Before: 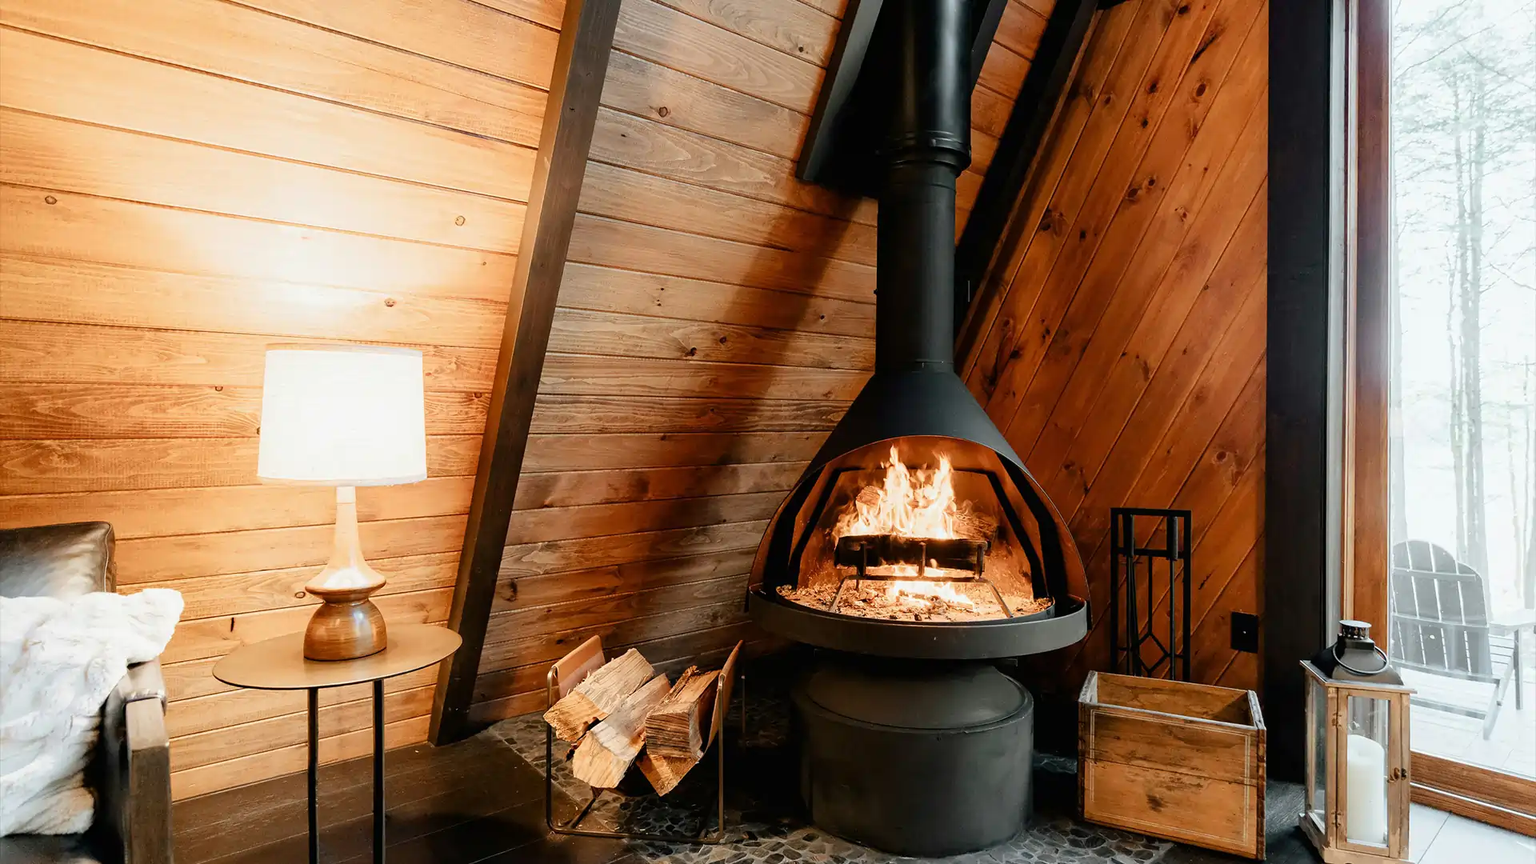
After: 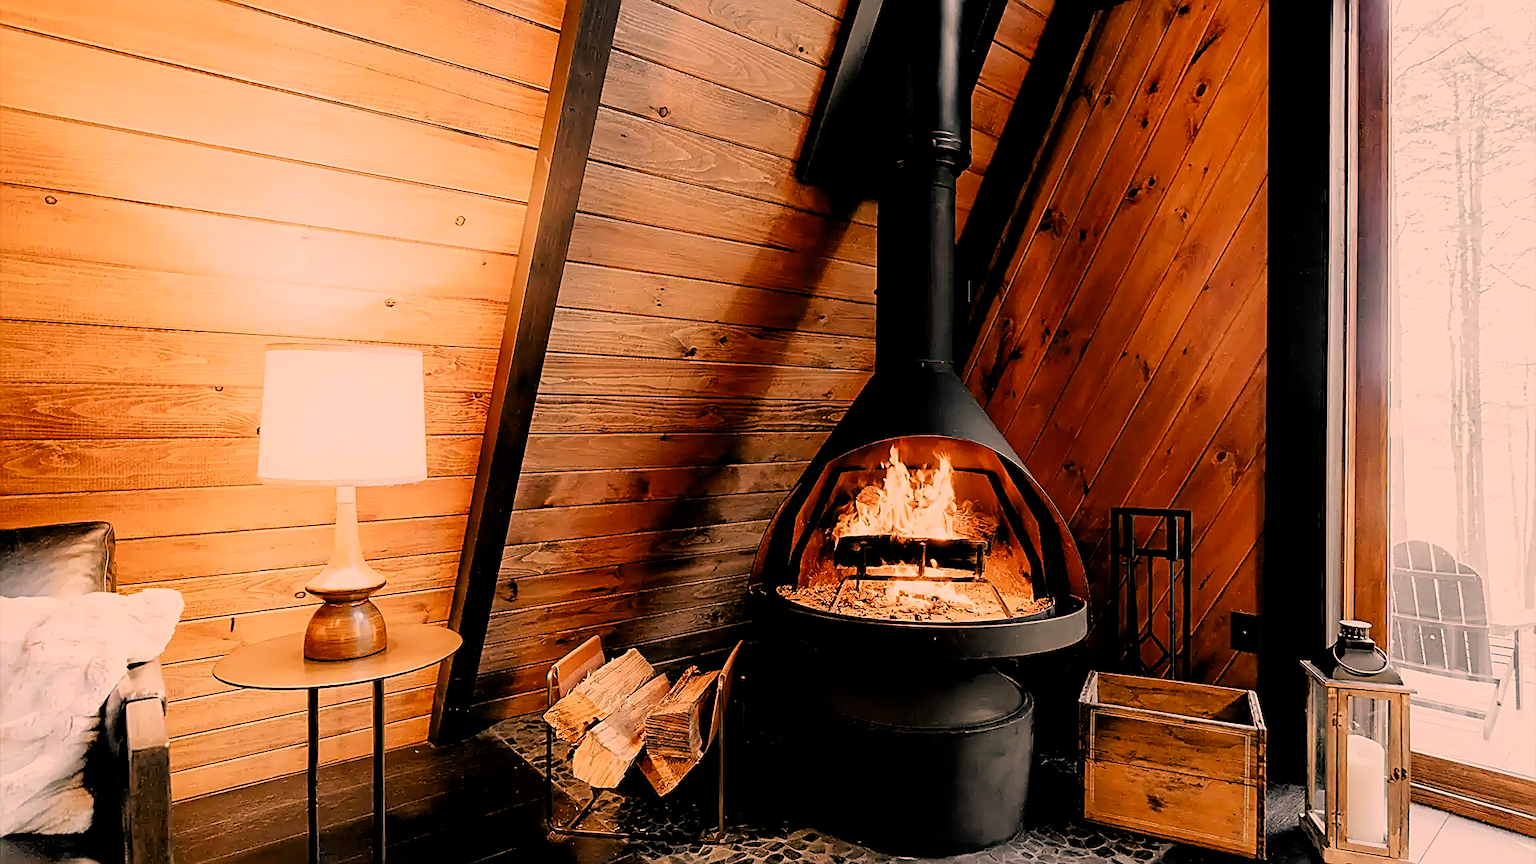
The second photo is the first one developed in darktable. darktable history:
contrast brightness saturation: saturation 0.1
filmic rgb: black relative exposure -3.86 EV, white relative exposure 3.48 EV, hardness 2.63, contrast 1.103
sharpen: amount 1
color correction: highlights a* 21.16, highlights b* 19.61
